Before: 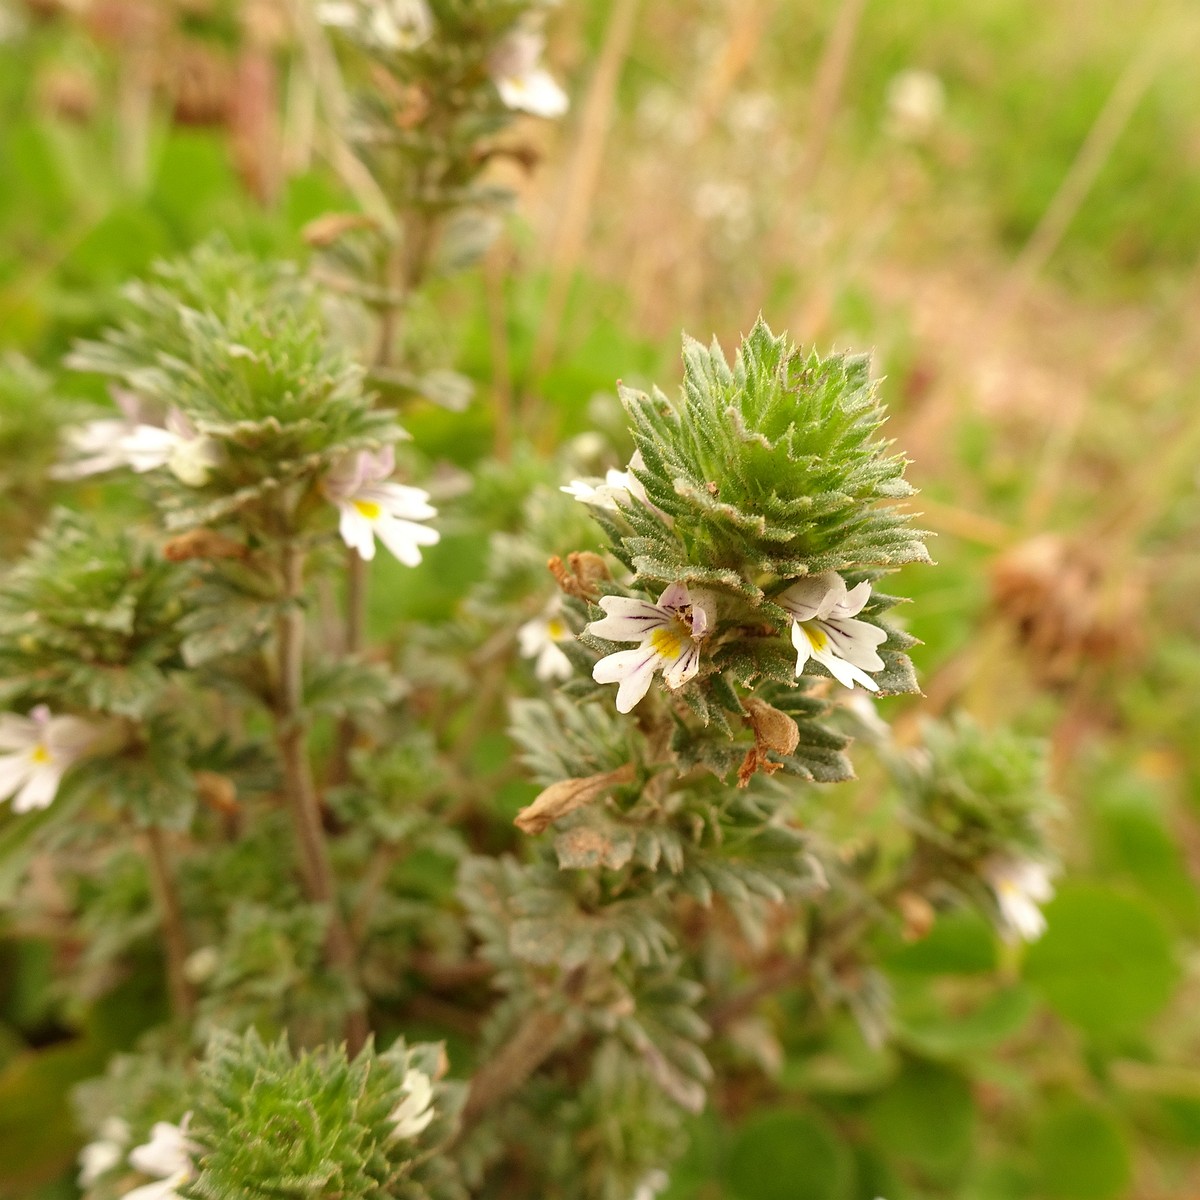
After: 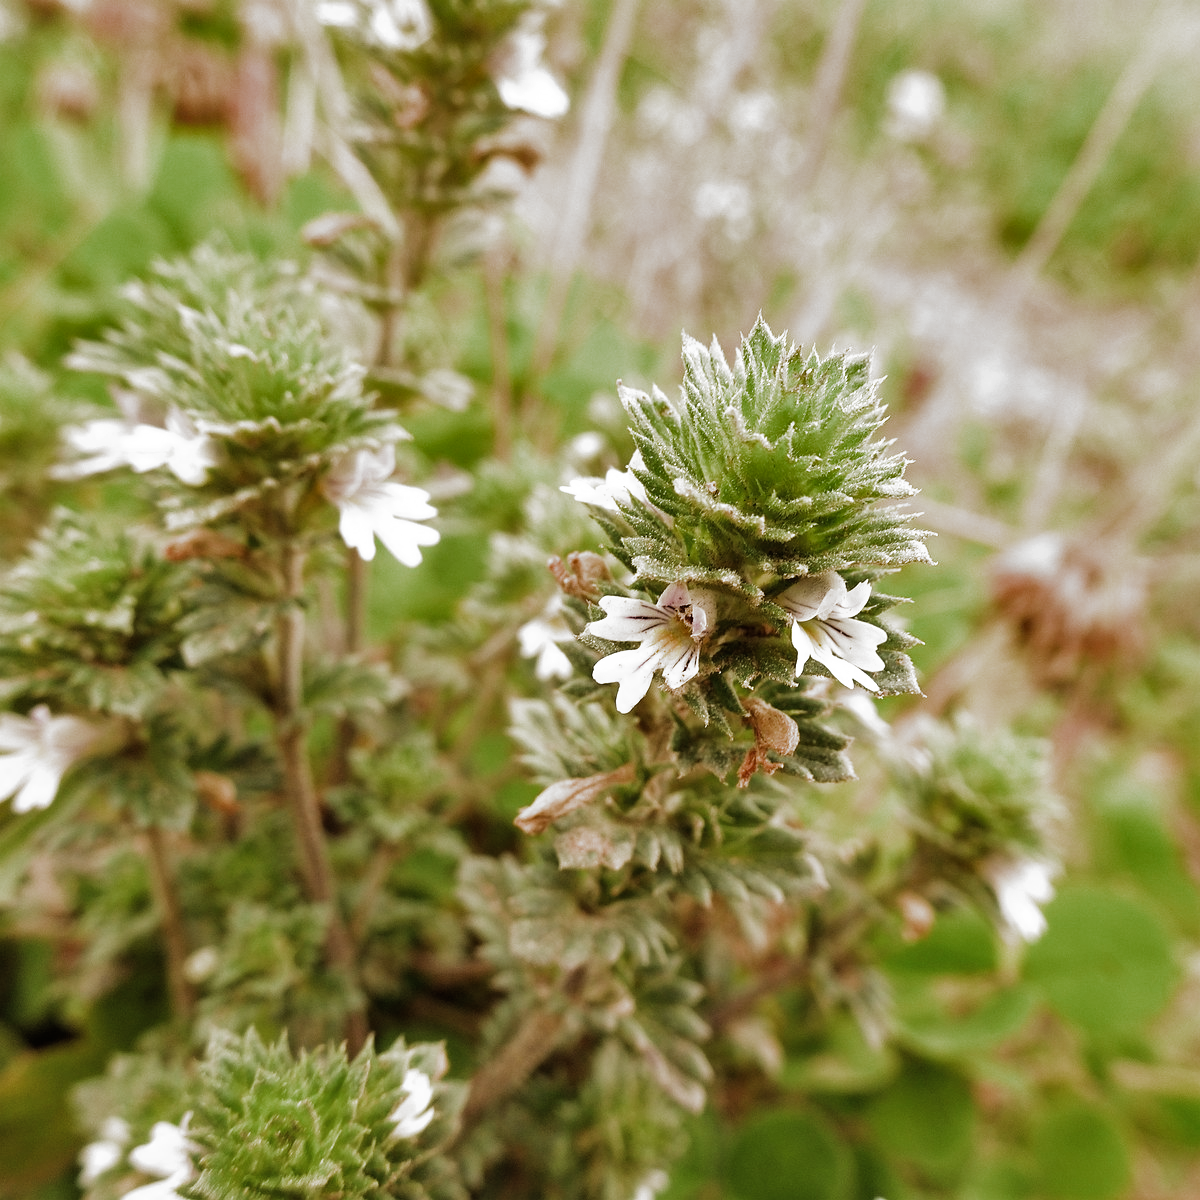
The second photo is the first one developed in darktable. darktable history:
filmic rgb: black relative exposure -7.97 EV, white relative exposure 2.19 EV, threshold 5.96 EV, hardness 6.94, add noise in highlights 0.001, preserve chrominance max RGB, color science v3 (2019), use custom middle-gray values true, contrast in highlights soft, enable highlight reconstruction true
shadows and highlights: highlights color adjustment 39.73%, low approximation 0.01, soften with gaussian
